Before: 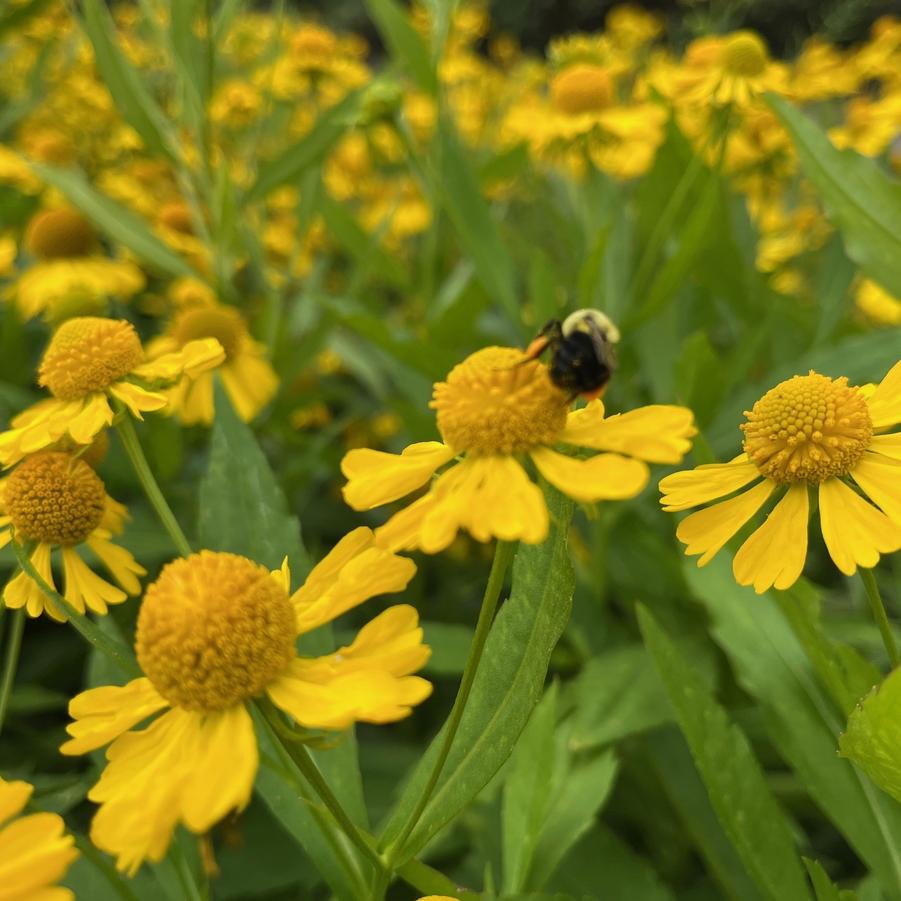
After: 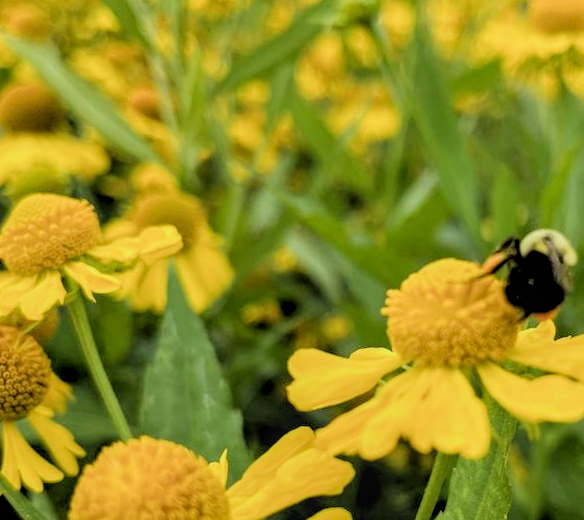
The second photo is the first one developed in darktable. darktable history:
white balance: red 0.978, blue 0.999
rgb levels: levels [[0.034, 0.472, 0.904], [0, 0.5, 1], [0, 0.5, 1]]
local contrast: on, module defaults
exposure: black level correction 0, exposure 0.7 EV, compensate exposure bias true, compensate highlight preservation false
filmic rgb: black relative exposure -7.32 EV, white relative exposure 5.09 EV, hardness 3.2
crop and rotate: angle -4.99°, left 2.122%, top 6.945%, right 27.566%, bottom 30.519%
